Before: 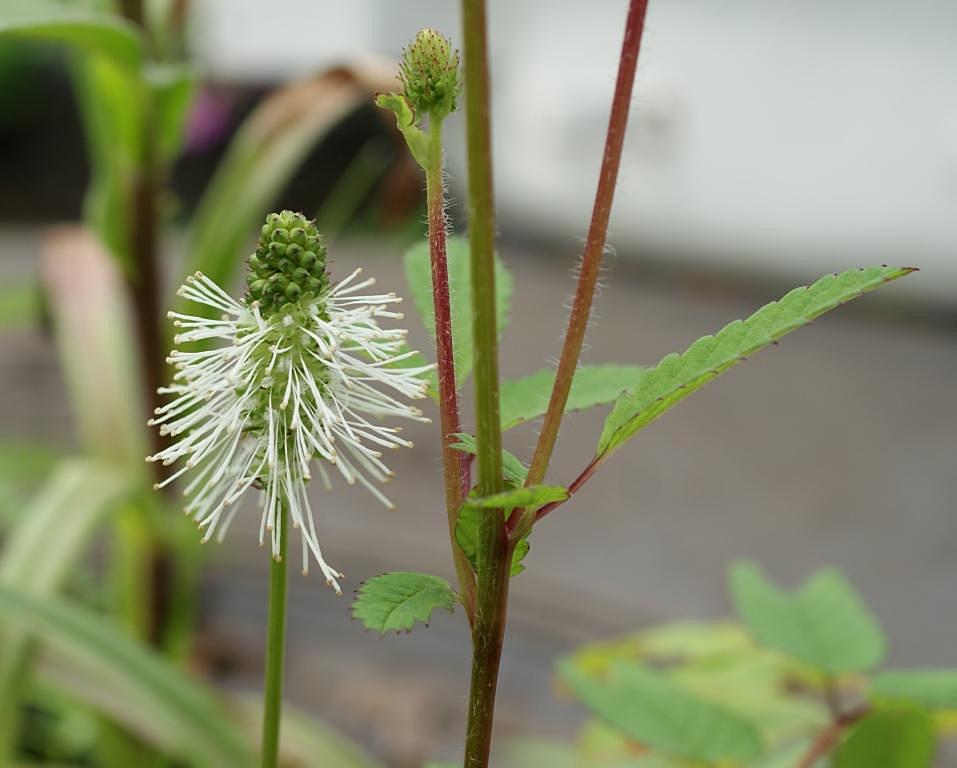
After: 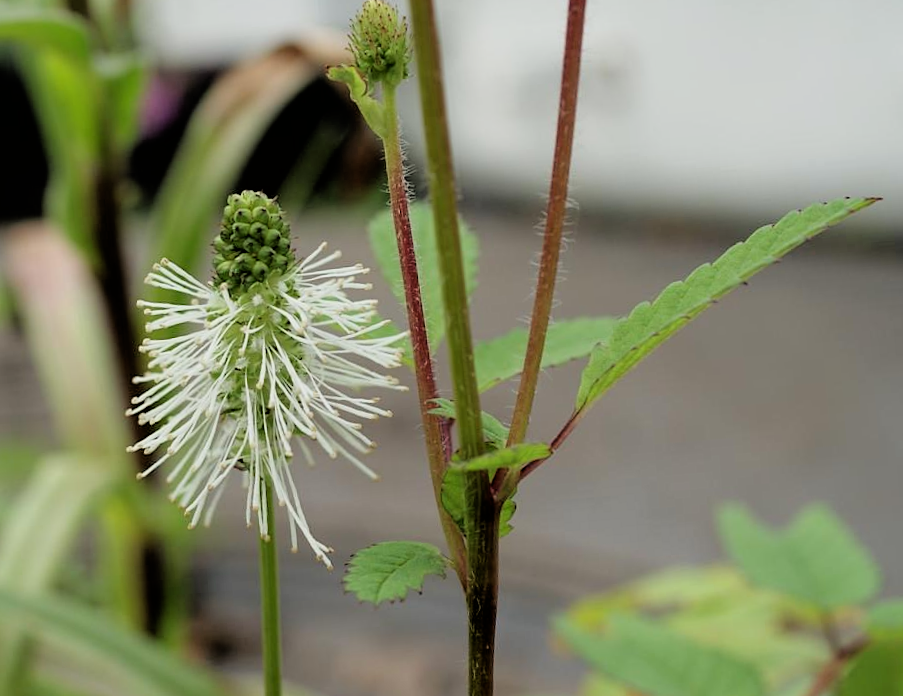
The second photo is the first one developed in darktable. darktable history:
rotate and perspective: rotation -4.57°, crop left 0.054, crop right 0.944, crop top 0.087, crop bottom 0.914
filmic rgb: black relative exposure -3.92 EV, white relative exposure 3.14 EV, hardness 2.87
